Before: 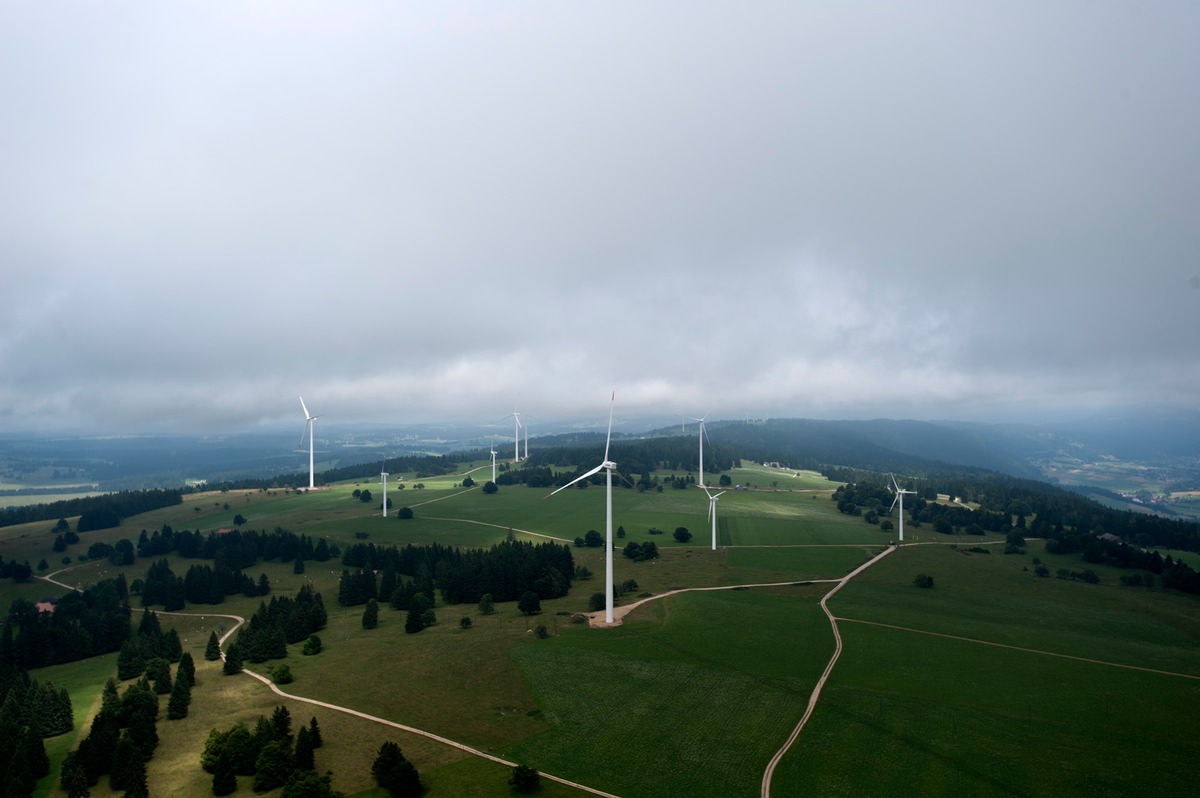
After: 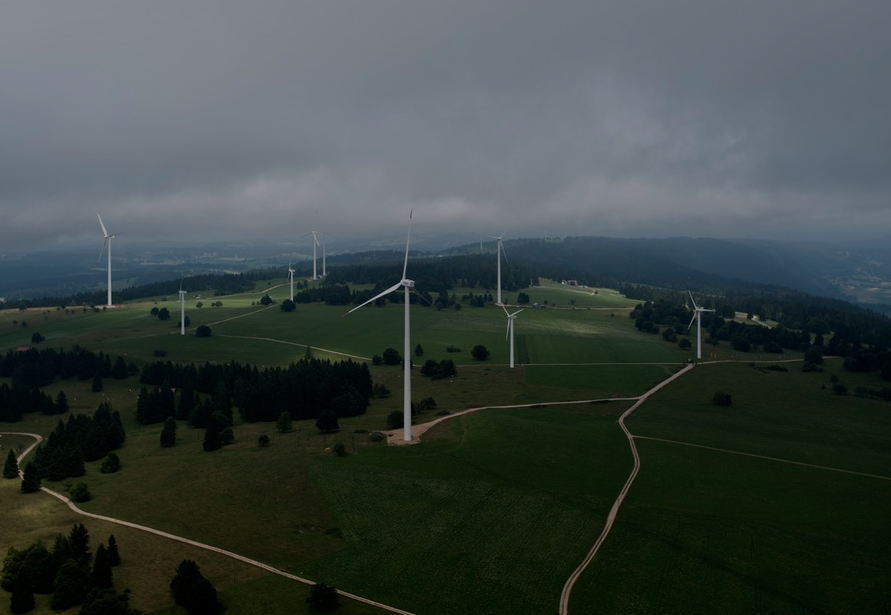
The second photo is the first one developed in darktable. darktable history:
shadows and highlights: shadows 20.84, highlights -82.2, soften with gaussian
crop: left 16.843%, top 22.811%, right 8.846%
exposure: exposure -1.51 EV, compensate exposure bias true, compensate highlight preservation false
